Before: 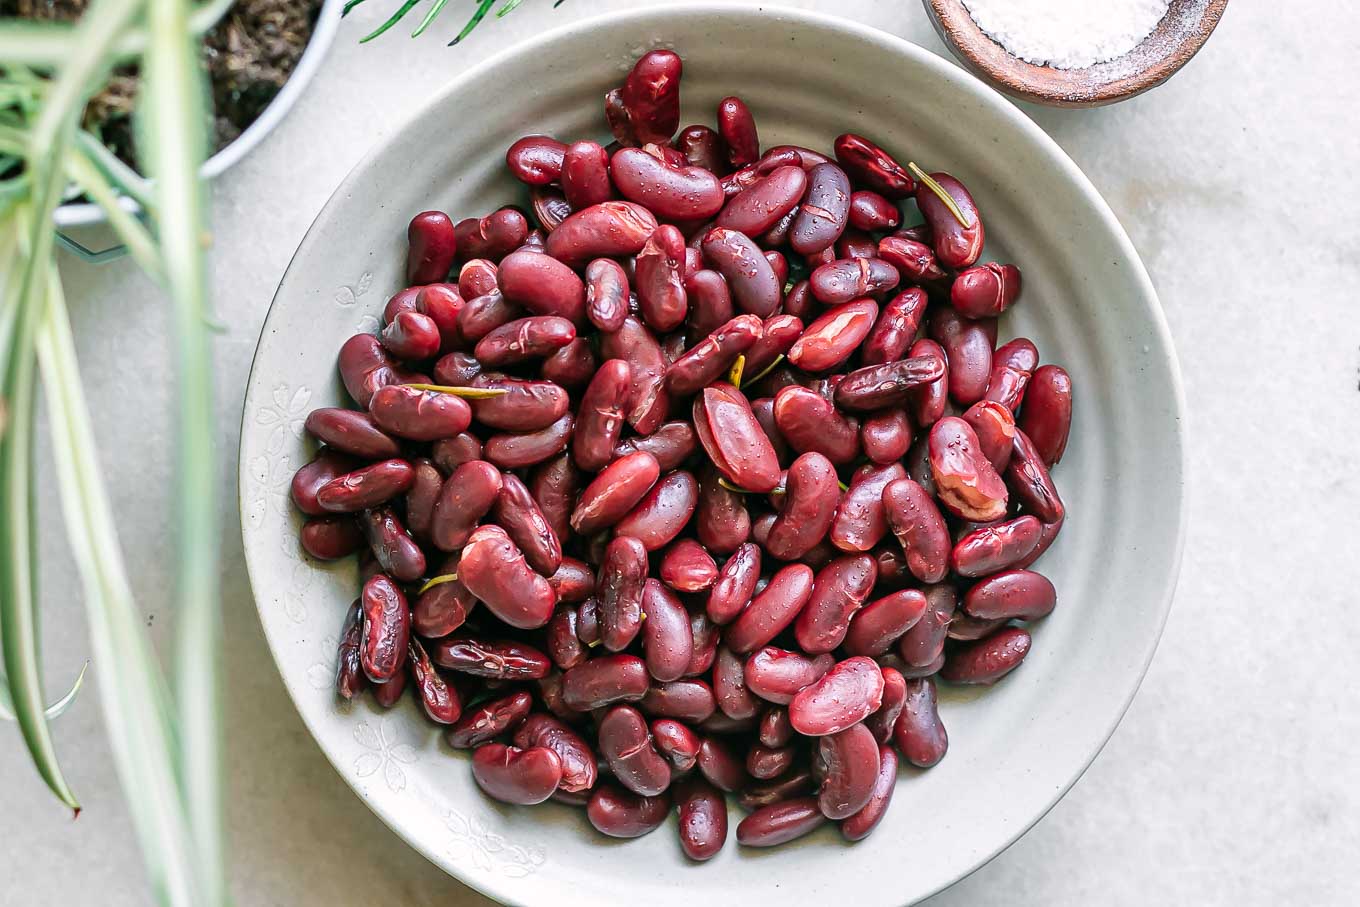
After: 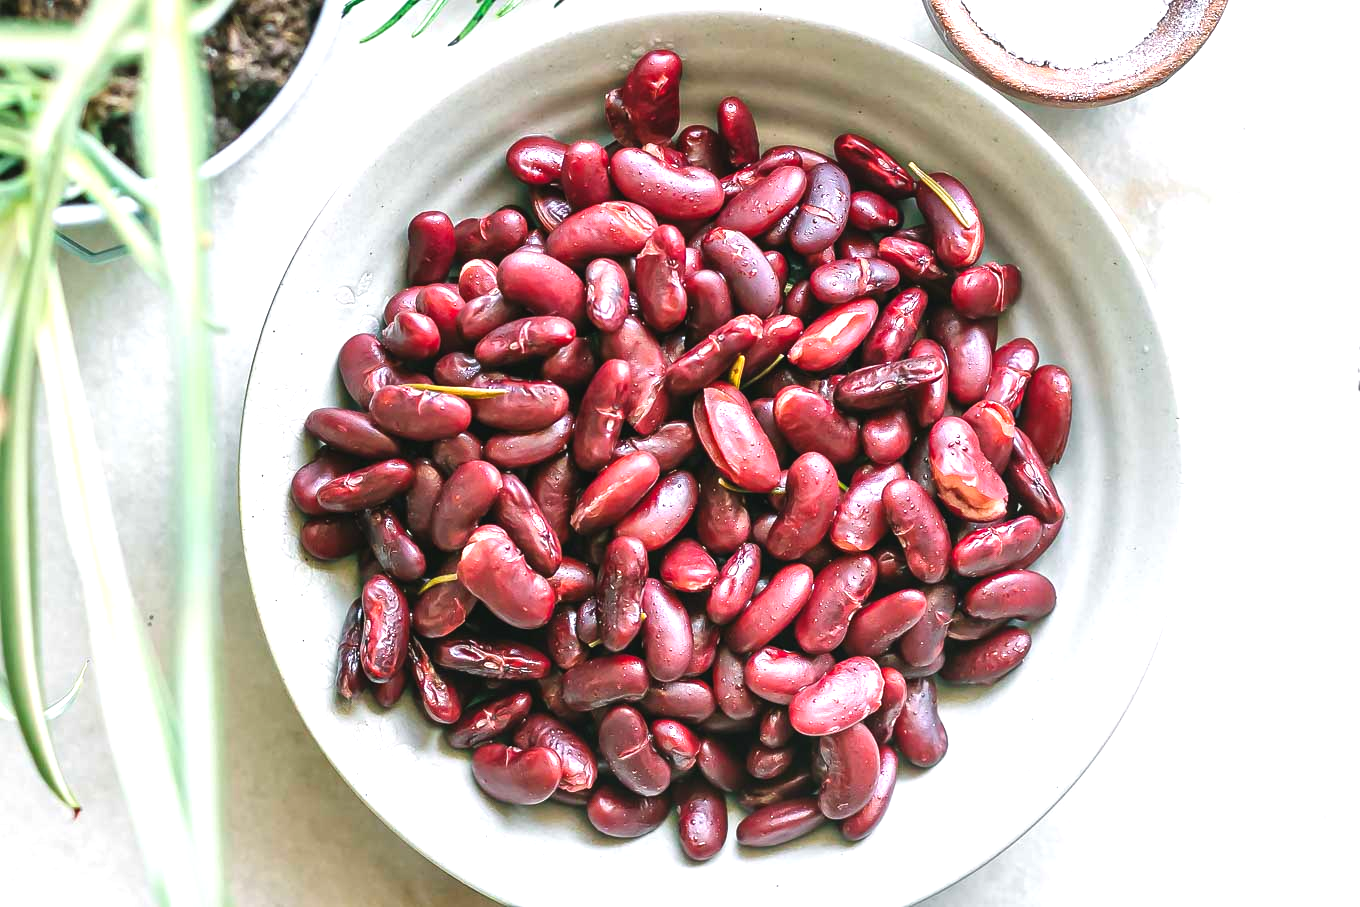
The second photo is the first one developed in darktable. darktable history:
color balance rgb: global offset › luminance 0.484%, global offset › hue 171.15°, perceptual saturation grading › global saturation -0.043%, perceptual saturation grading › mid-tones 11.629%, global vibrance 9.589%
exposure: black level correction 0, exposure 0.698 EV, compensate highlight preservation false
